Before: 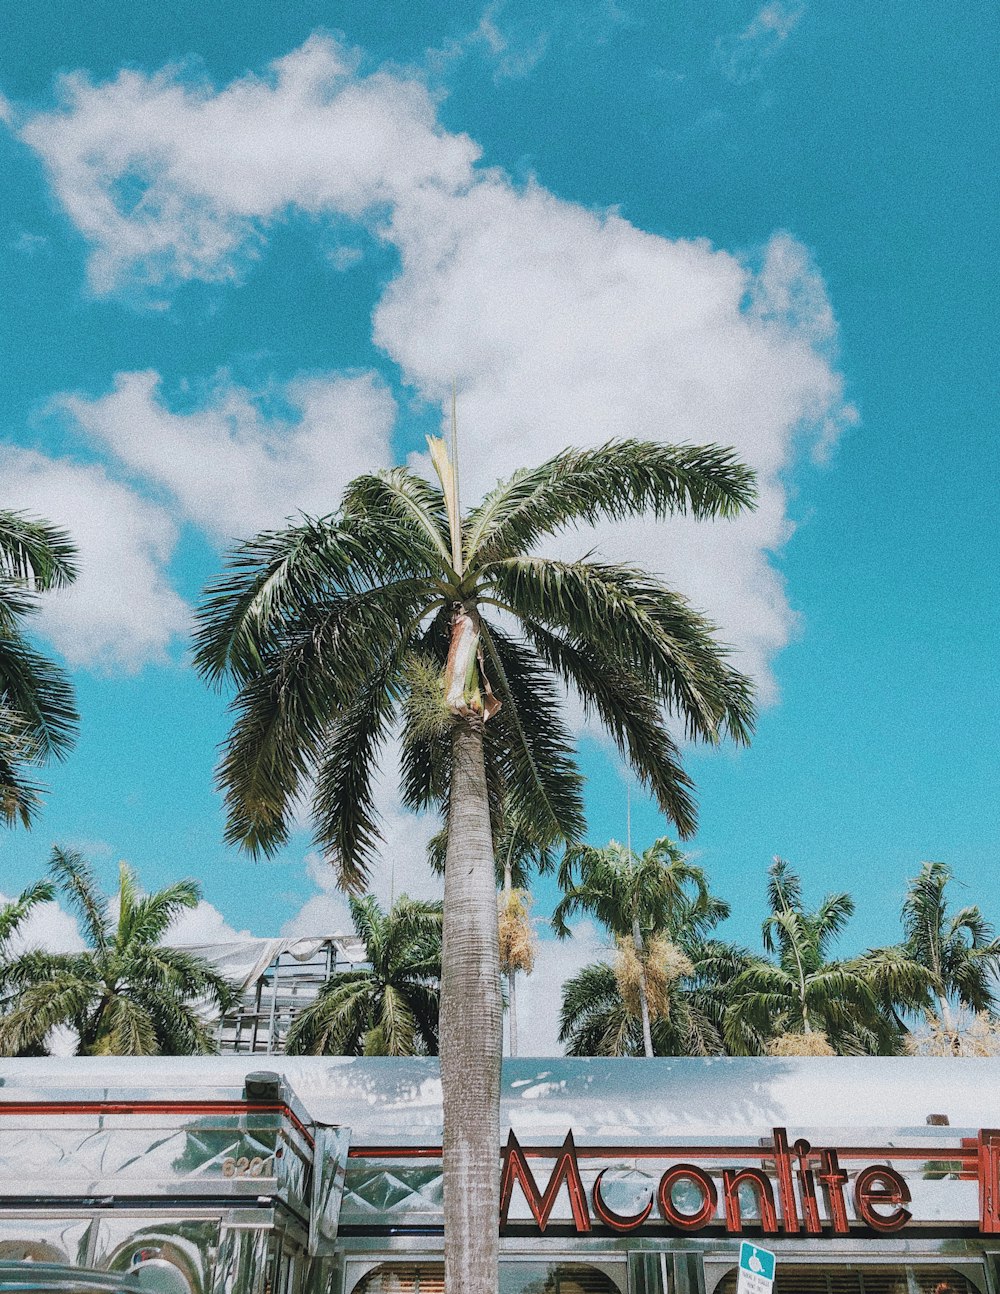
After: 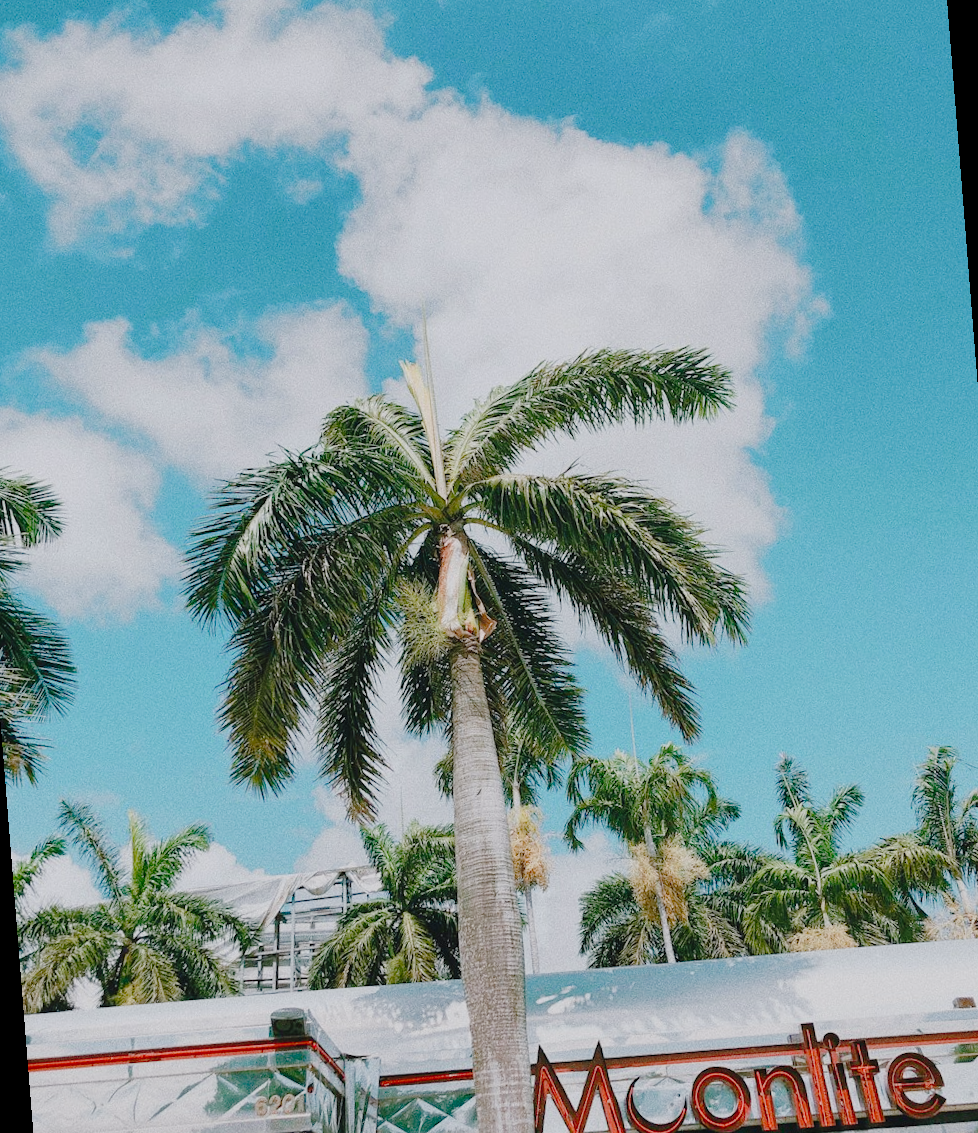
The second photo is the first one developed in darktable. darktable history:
rotate and perspective: rotation -4.57°, crop left 0.054, crop right 0.944, crop top 0.087, crop bottom 0.914
tone curve: curves: ch0 [(0, 0) (0.003, 0.025) (0.011, 0.027) (0.025, 0.032) (0.044, 0.037) (0.069, 0.044) (0.1, 0.054) (0.136, 0.084) (0.177, 0.128) (0.224, 0.196) (0.277, 0.281) (0.335, 0.376) (0.399, 0.461) (0.468, 0.534) (0.543, 0.613) (0.623, 0.692) (0.709, 0.77) (0.801, 0.849) (0.898, 0.934) (1, 1)], preserve colors none
color balance rgb: shadows lift › chroma 1%, shadows lift › hue 113°, highlights gain › chroma 0.2%, highlights gain › hue 333°, perceptual saturation grading › global saturation 20%, perceptual saturation grading › highlights -50%, perceptual saturation grading › shadows 25%, contrast -20%
